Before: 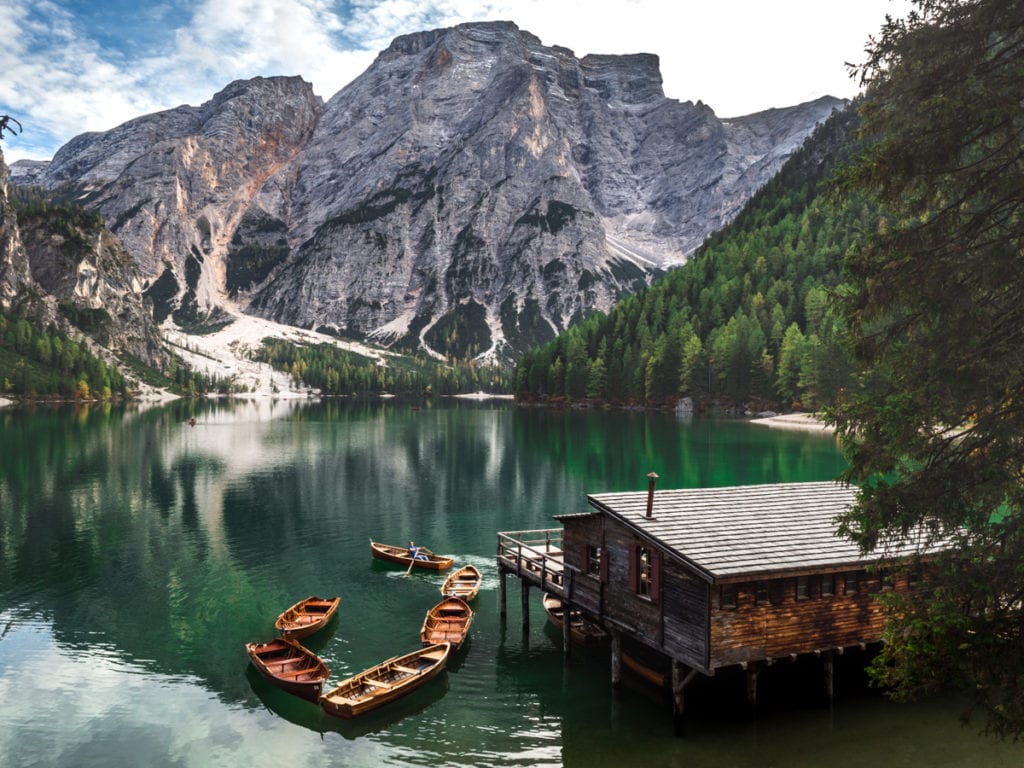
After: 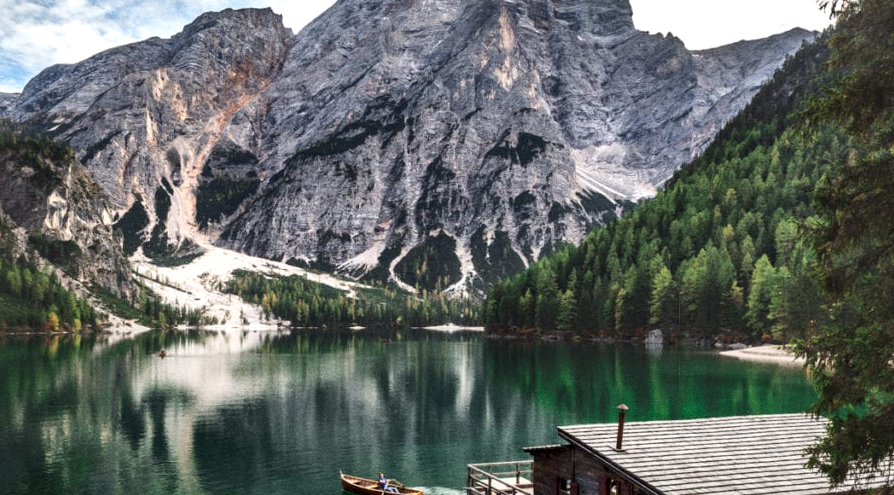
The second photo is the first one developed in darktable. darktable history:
local contrast: mode bilateral grid, contrast 25, coarseness 60, detail 151%, midtone range 0.2
crop: left 3.015%, top 8.969%, right 9.647%, bottom 26.457%
grain: coarseness 0.09 ISO
